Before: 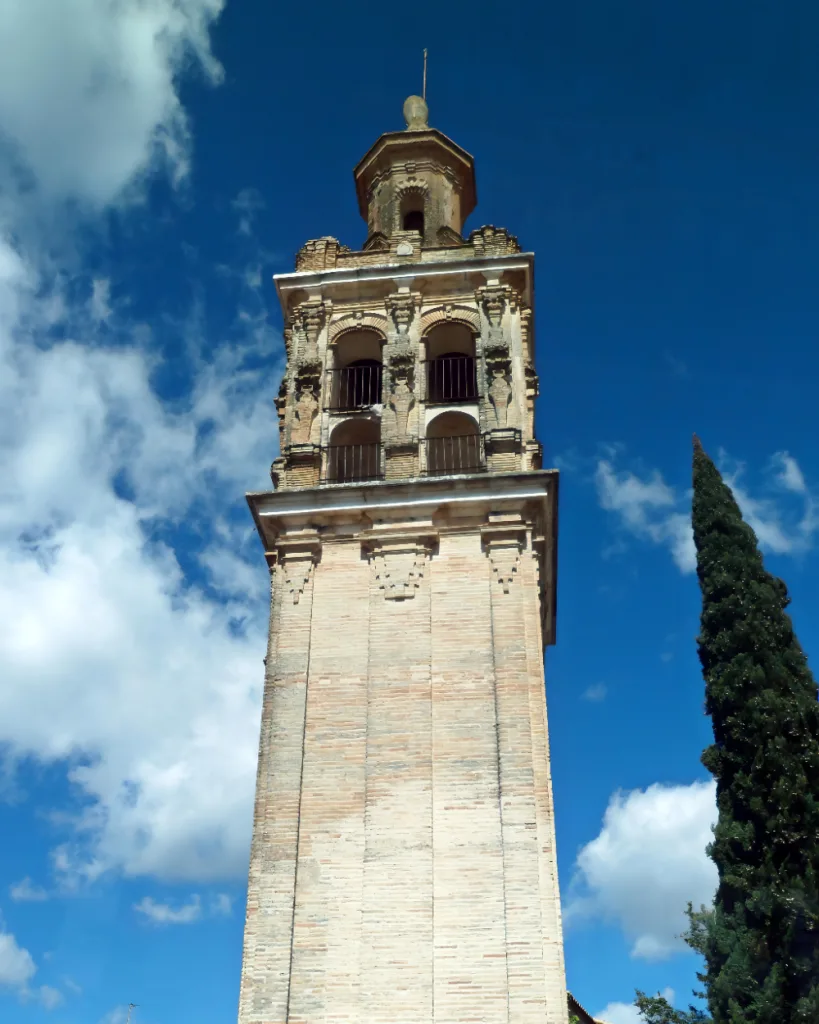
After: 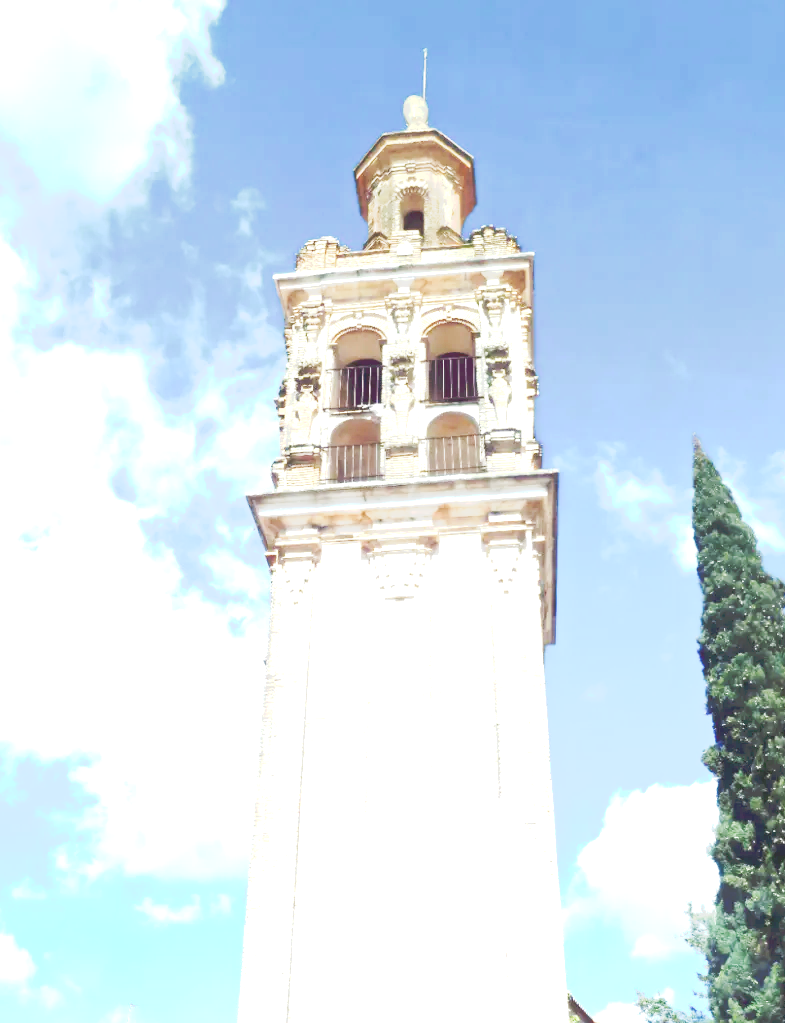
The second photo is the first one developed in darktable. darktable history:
exposure: black level correction 0, exposure 2 EV, compensate highlight preservation false
crop: right 4.126%, bottom 0.031%
tone curve: curves: ch0 [(0, 0) (0.003, 0.202) (0.011, 0.205) (0.025, 0.222) (0.044, 0.258) (0.069, 0.298) (0.1, 0.321) (0.136, 0.333) (0.177, 0.38) (0.224, 0.439) (0.277, 0.51) (0.335, 0.594) (0.399, 0.675) (0.468, 0.743) (0.543, 0.805) (0.623, 0.861) (0.709, 0.905) (0.801, 0.931) (0.898, 0.941) (1, 1)], preserve colors none
